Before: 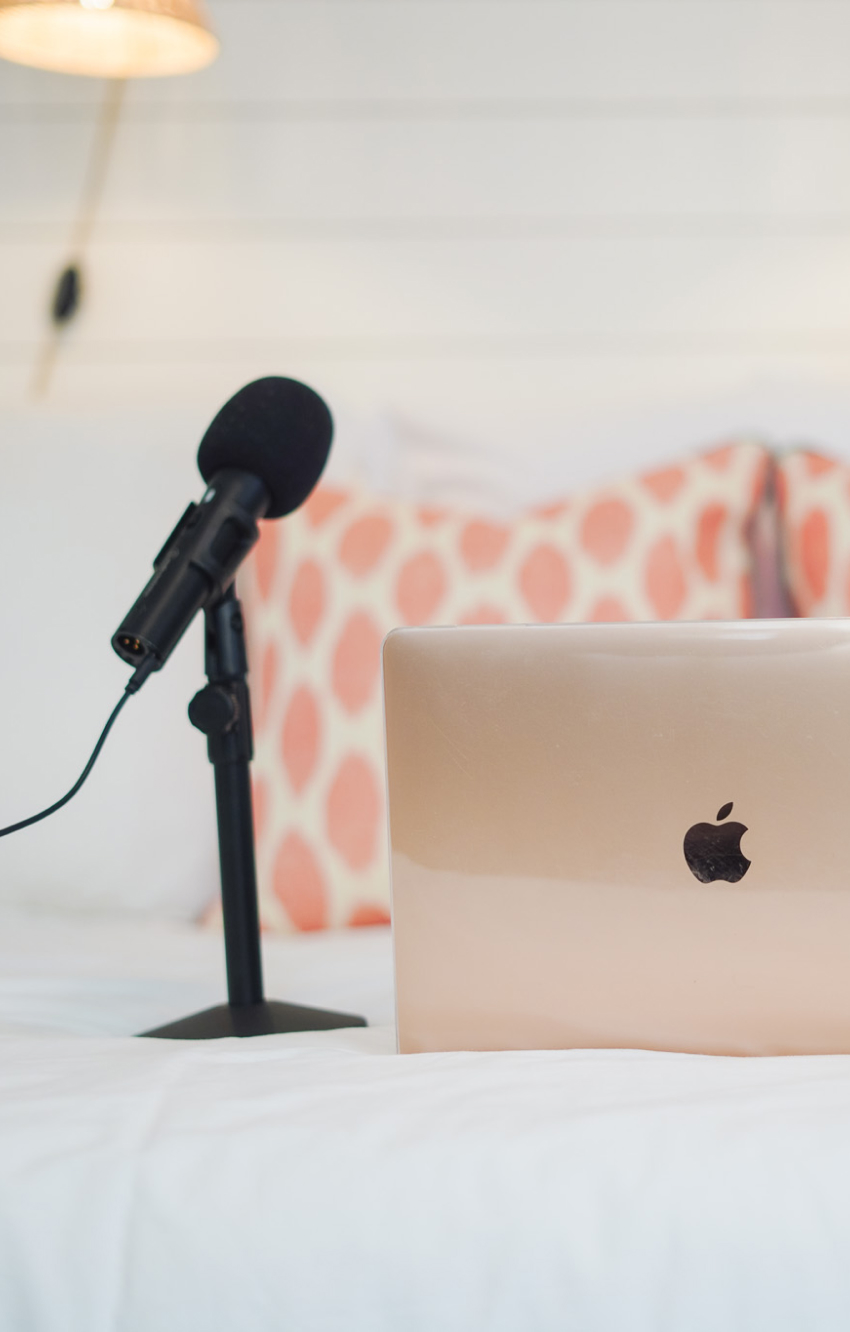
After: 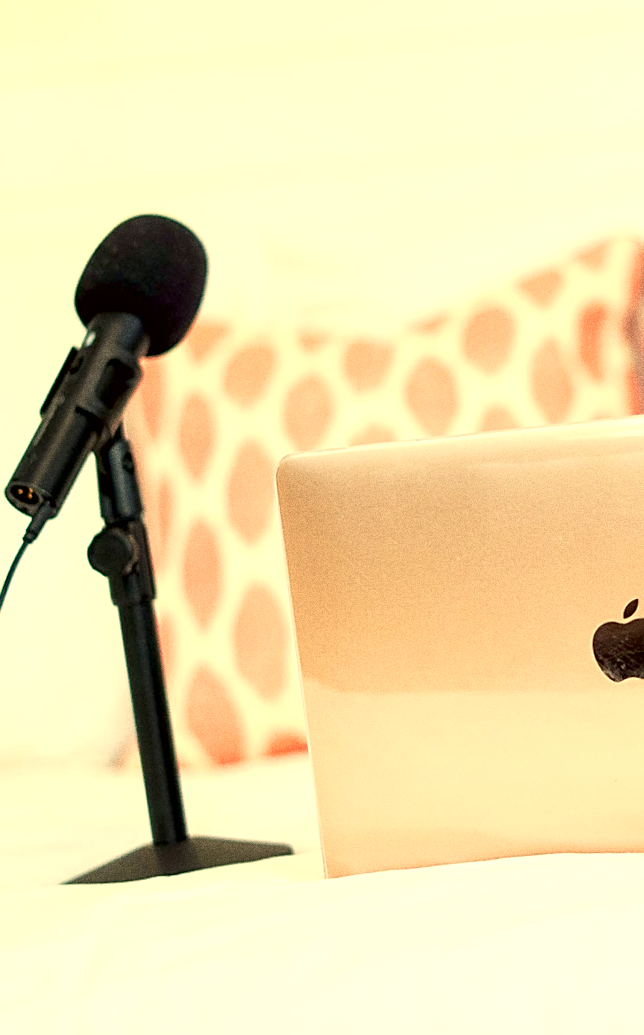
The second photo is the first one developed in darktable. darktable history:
local contrast: mode bilateral grid, contrast 20, coarseness 50, detail 120%, midtone range 0.2
grain: coarseness 0.09 ISO, strength 40%
sharpen: on, module defaults
exposure: black level correction 0.012, exposure 0.7 EV, compensate exposure bias true, compensate highlight preservation false
white balance: red 1.08, blue 0.791
crop and rotate: left 13.15%, top 5.251%, right 12.609%
rotate and perspective: rotation -5°, crop left 0.05, crop right 0.952, crop top 0.11, crop bottom 0.89
